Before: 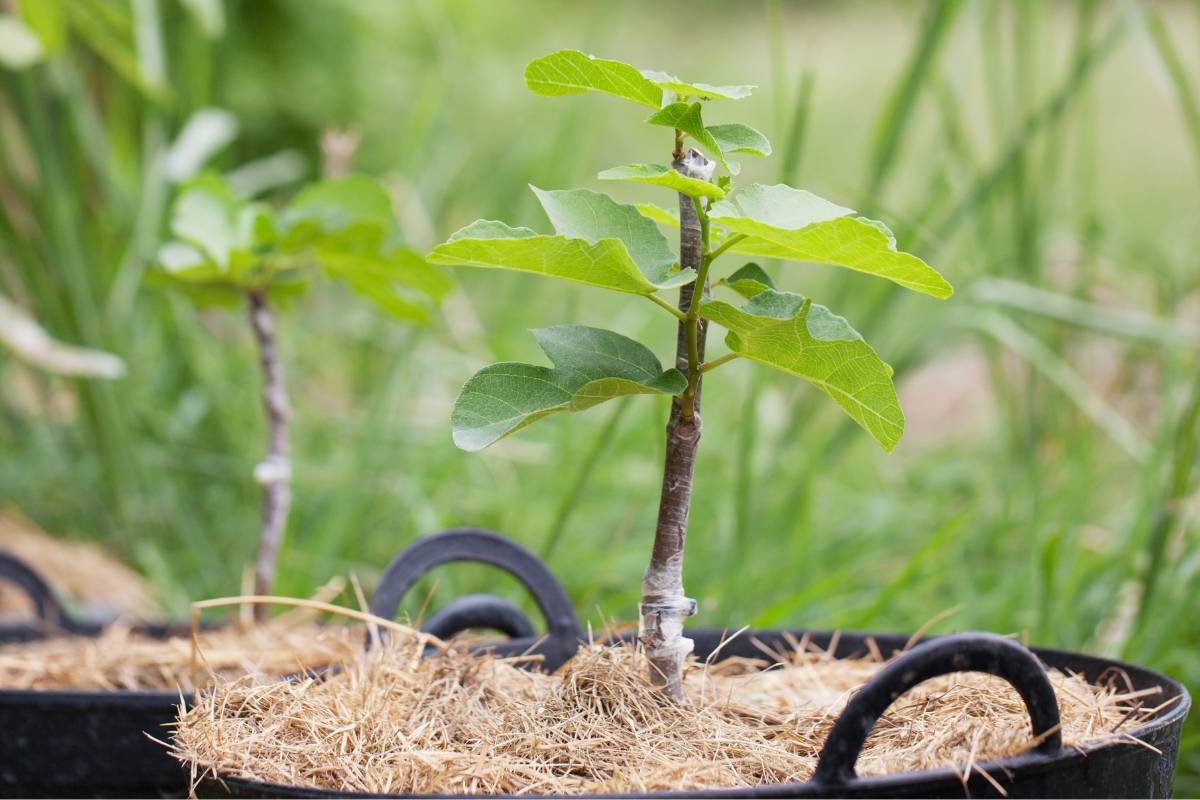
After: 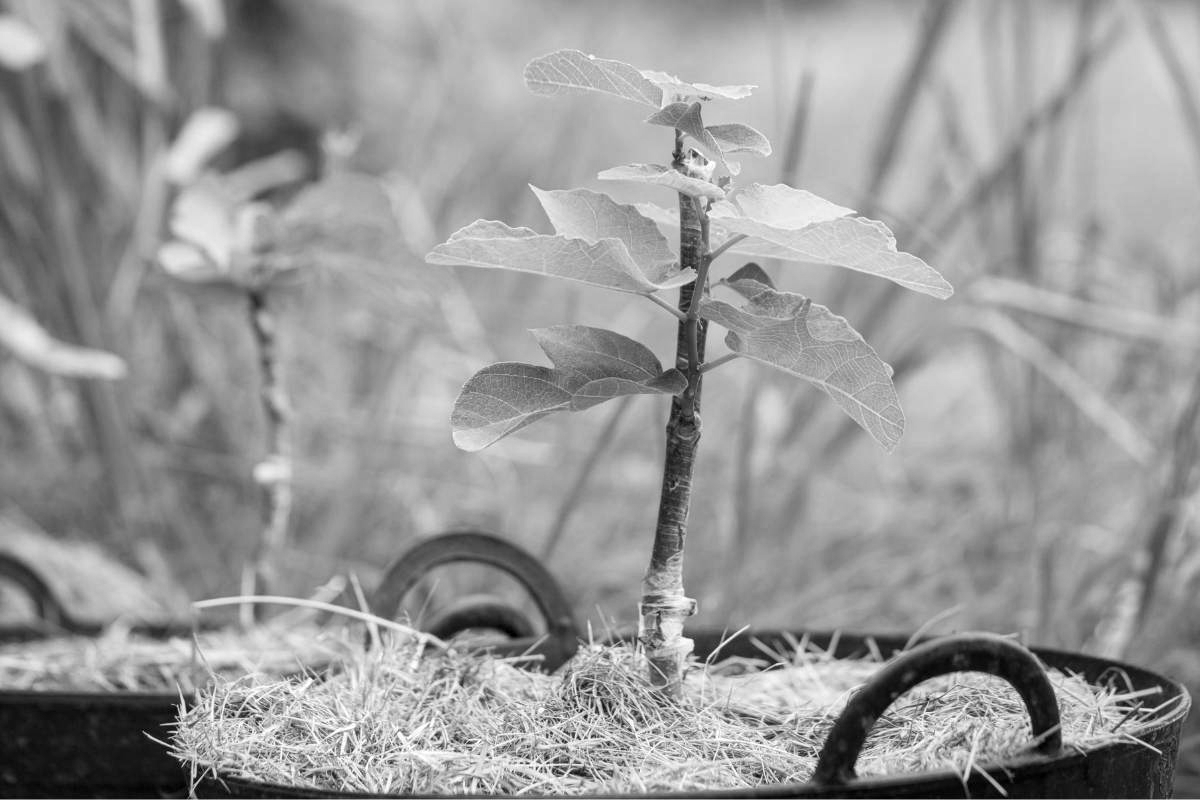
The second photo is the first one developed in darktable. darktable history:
local contrast: on, module defaults
color contrast: green-magenta contrast 0.3, blue-yellow contrast 0.15
monochrome: on, module defaults
